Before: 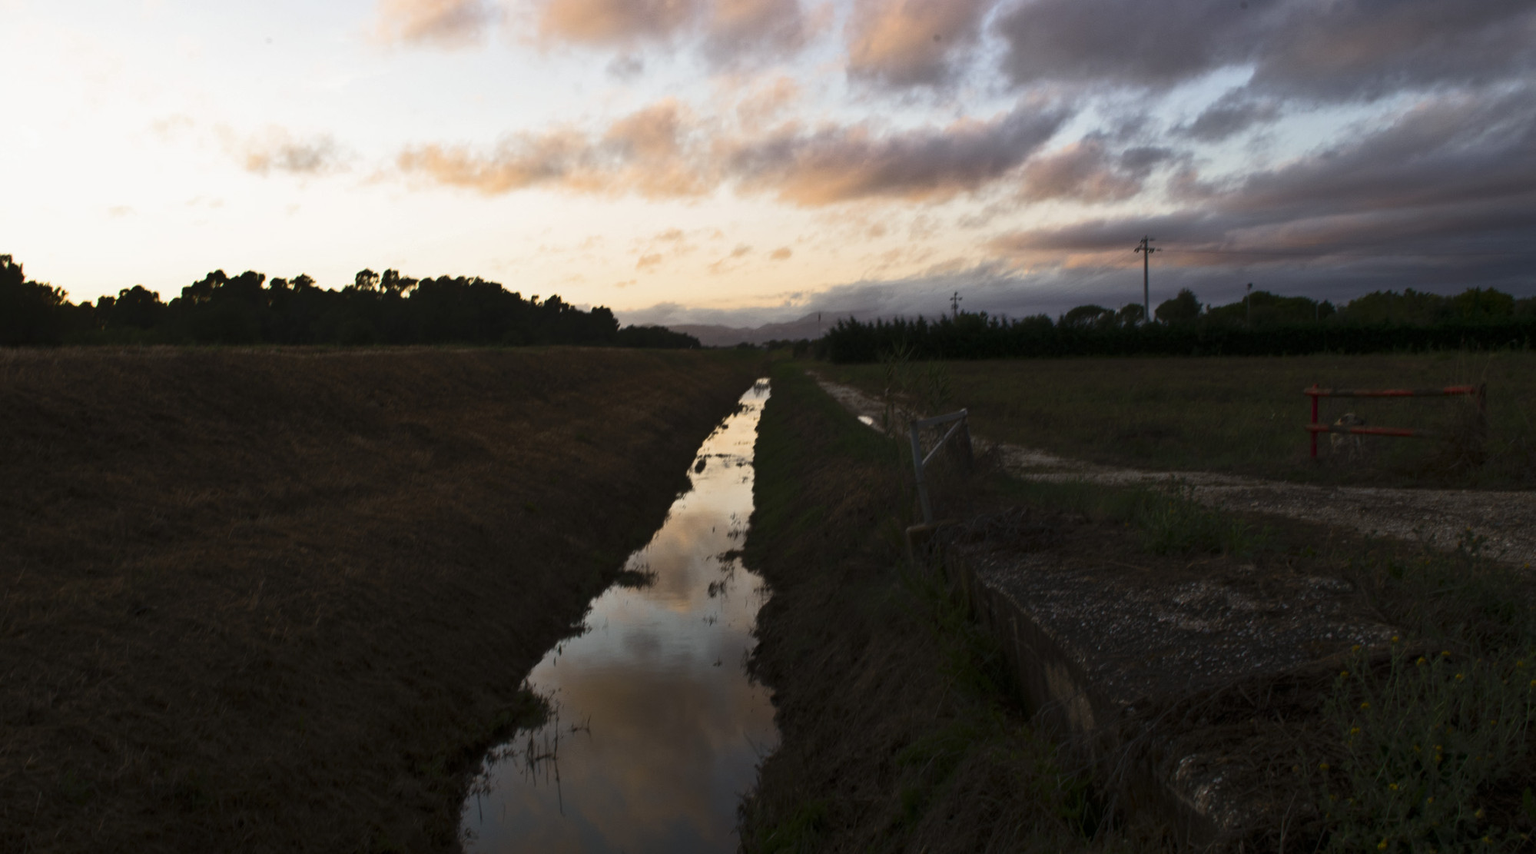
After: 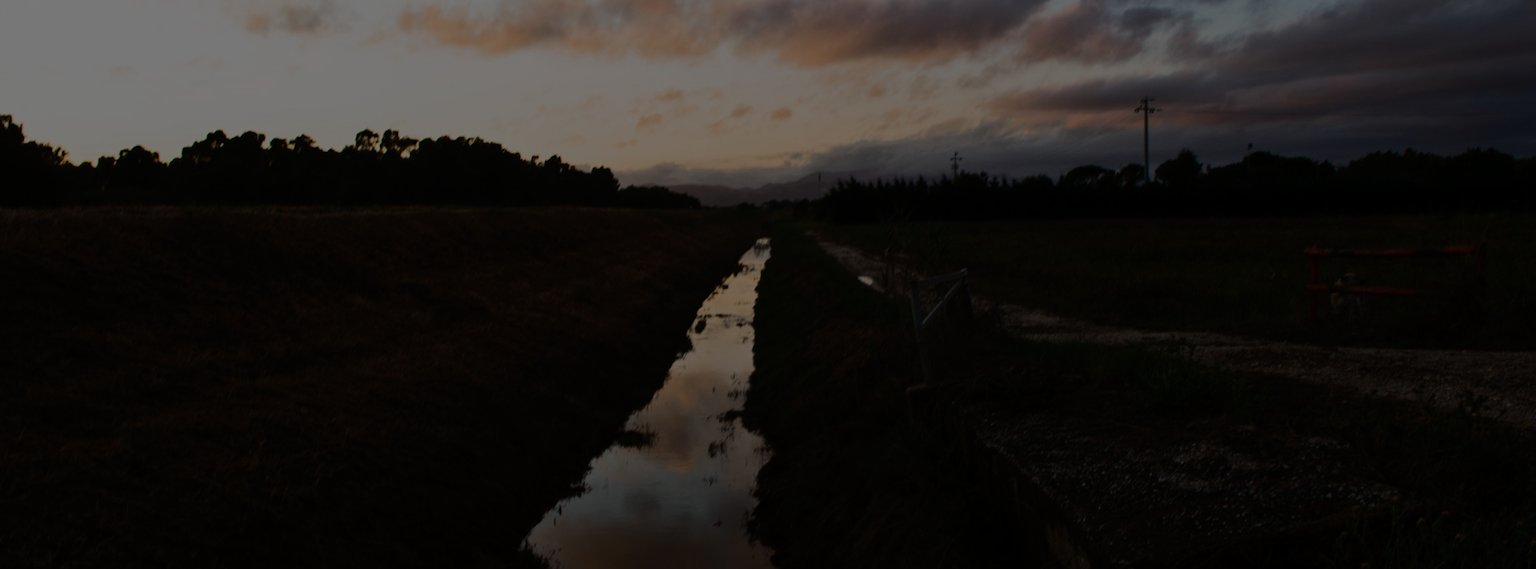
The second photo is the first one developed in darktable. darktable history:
crop: top 16.465%, bottom 16.764%
exposure: exposure -2.351 EV, compensate highlight preservation false
color correction: highlights a* 0.054, highlights b* -0.778
